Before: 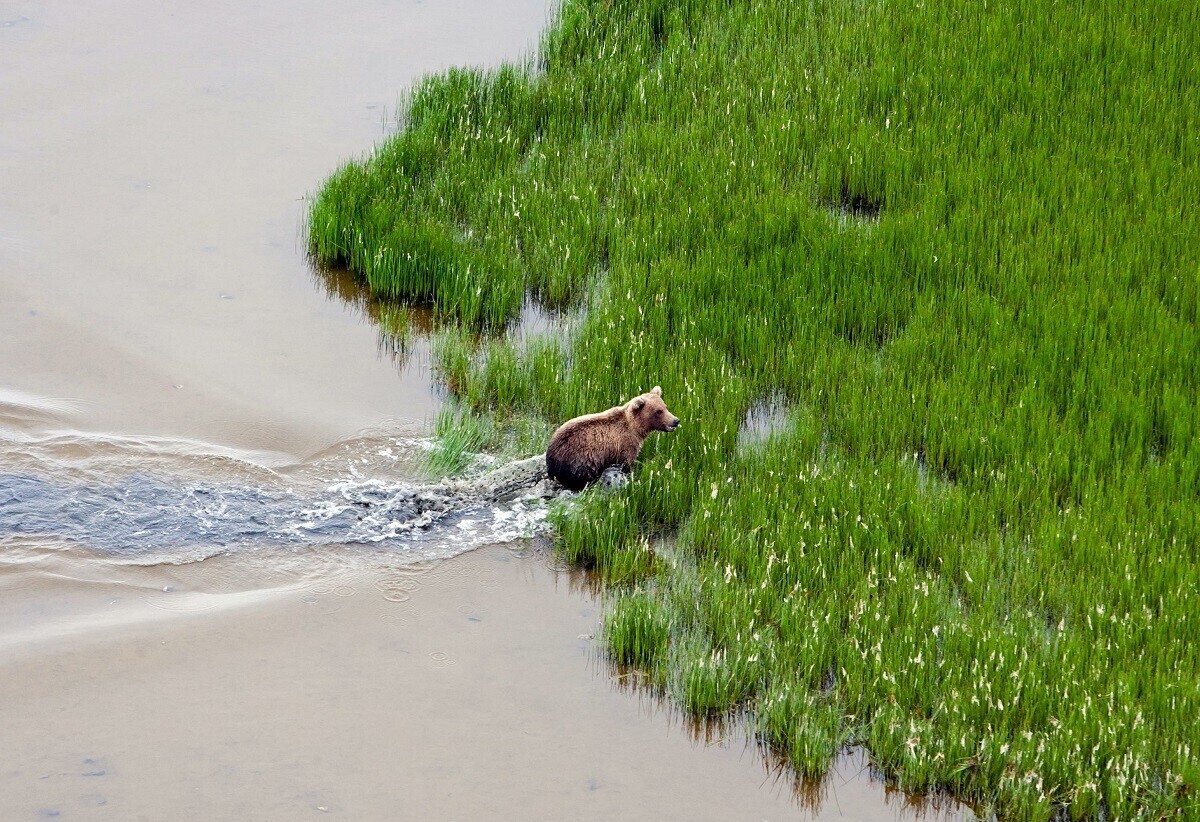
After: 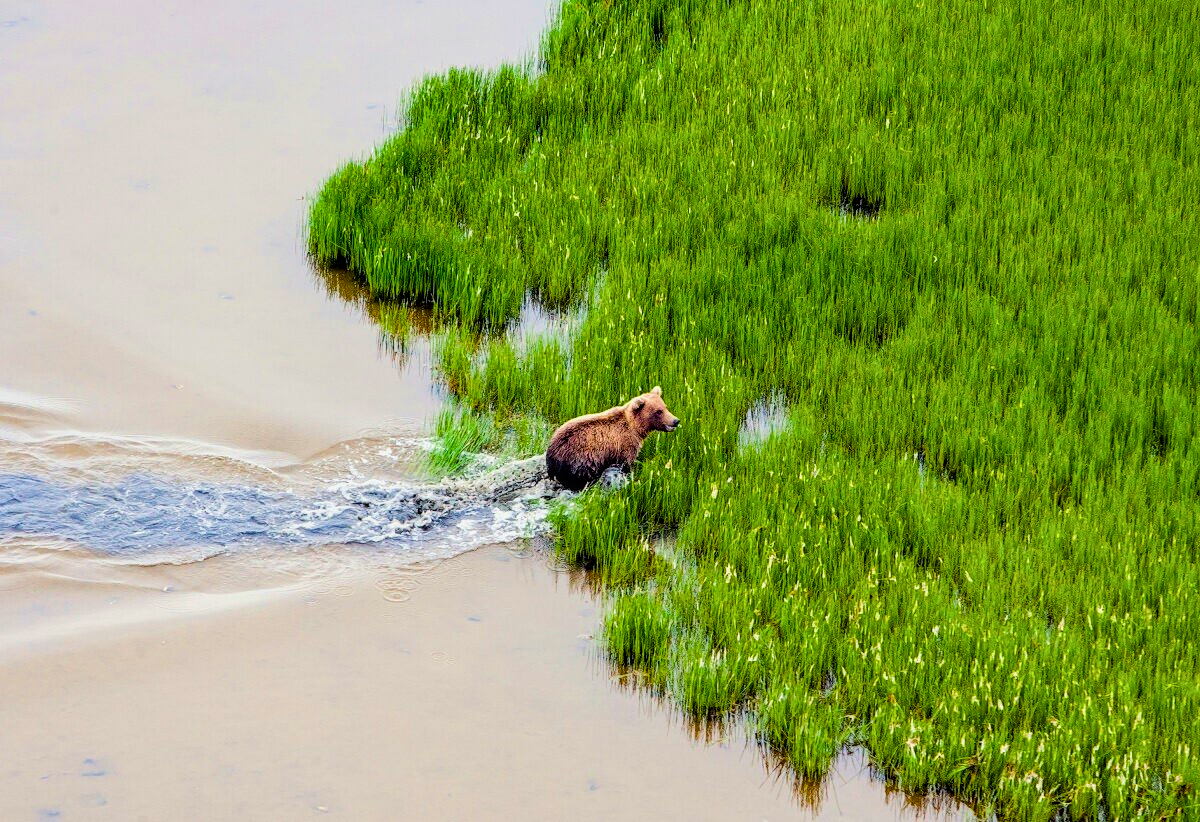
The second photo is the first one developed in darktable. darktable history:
filmic rgb: black relative exposure -7.65 EV, white relative exposure 4.56 EV, hardness 3.61, color science v6 (2022)
local contrast: on, module defaults
tone equalizer: on, module defaults
color balance rgb: linear chroma grading › global chroma 20%, perceptual saturation grading › global saturation 25%, perceptual brilliance grading › global brilliance 20%, global vibrance 20%
